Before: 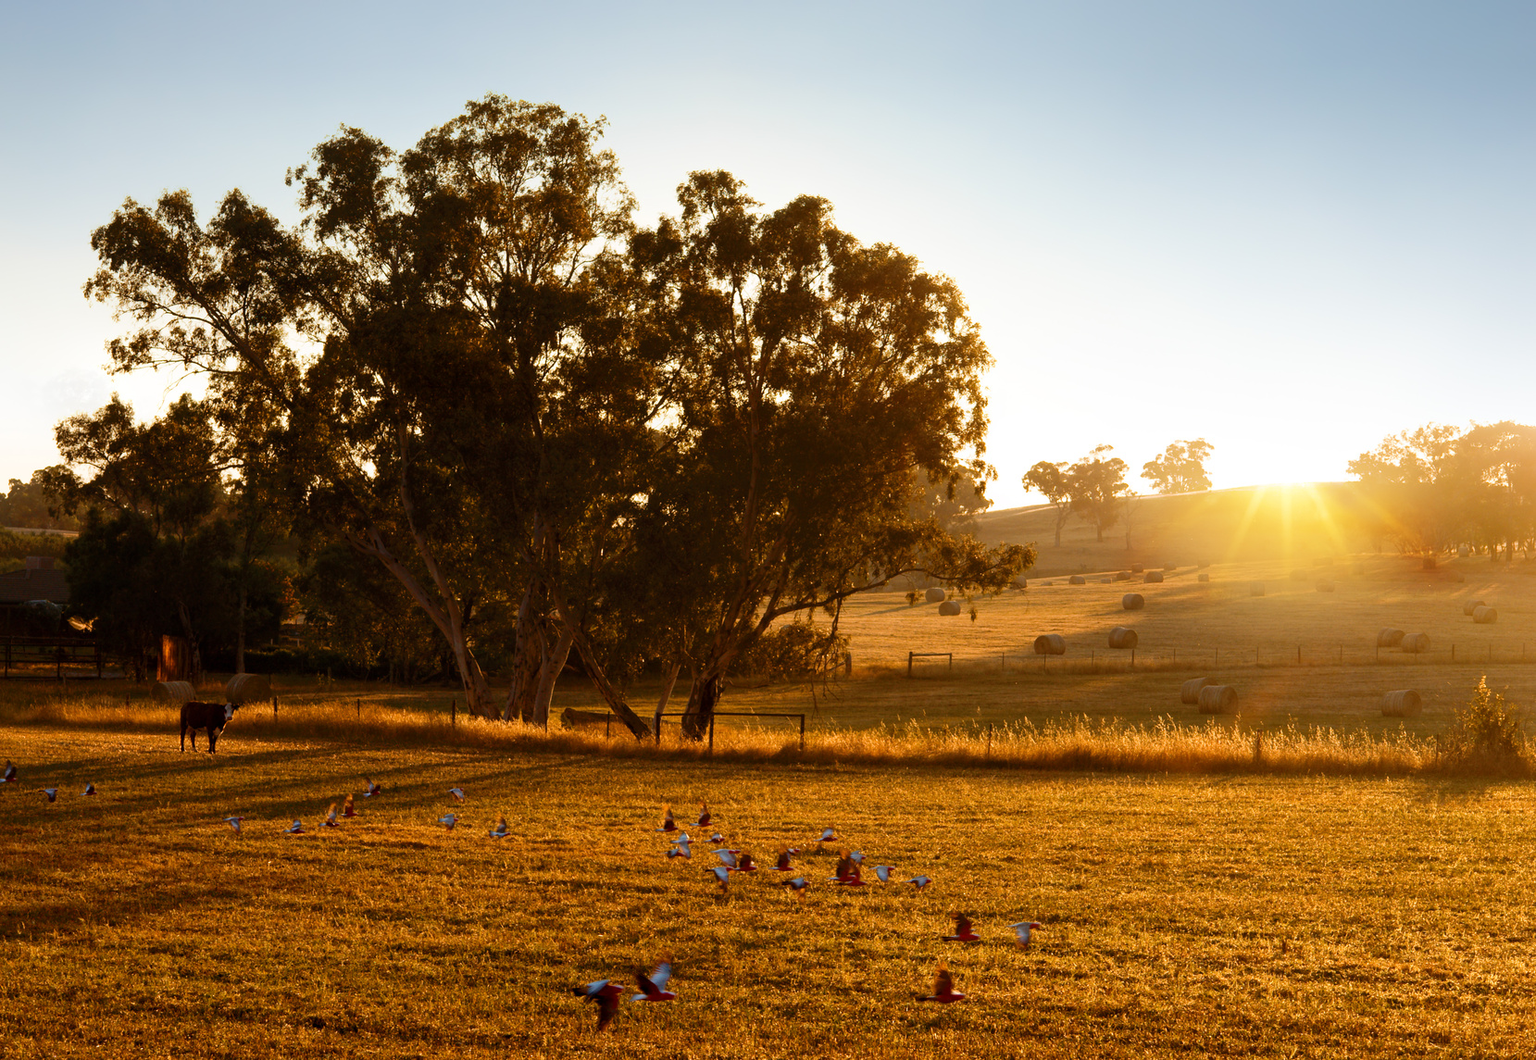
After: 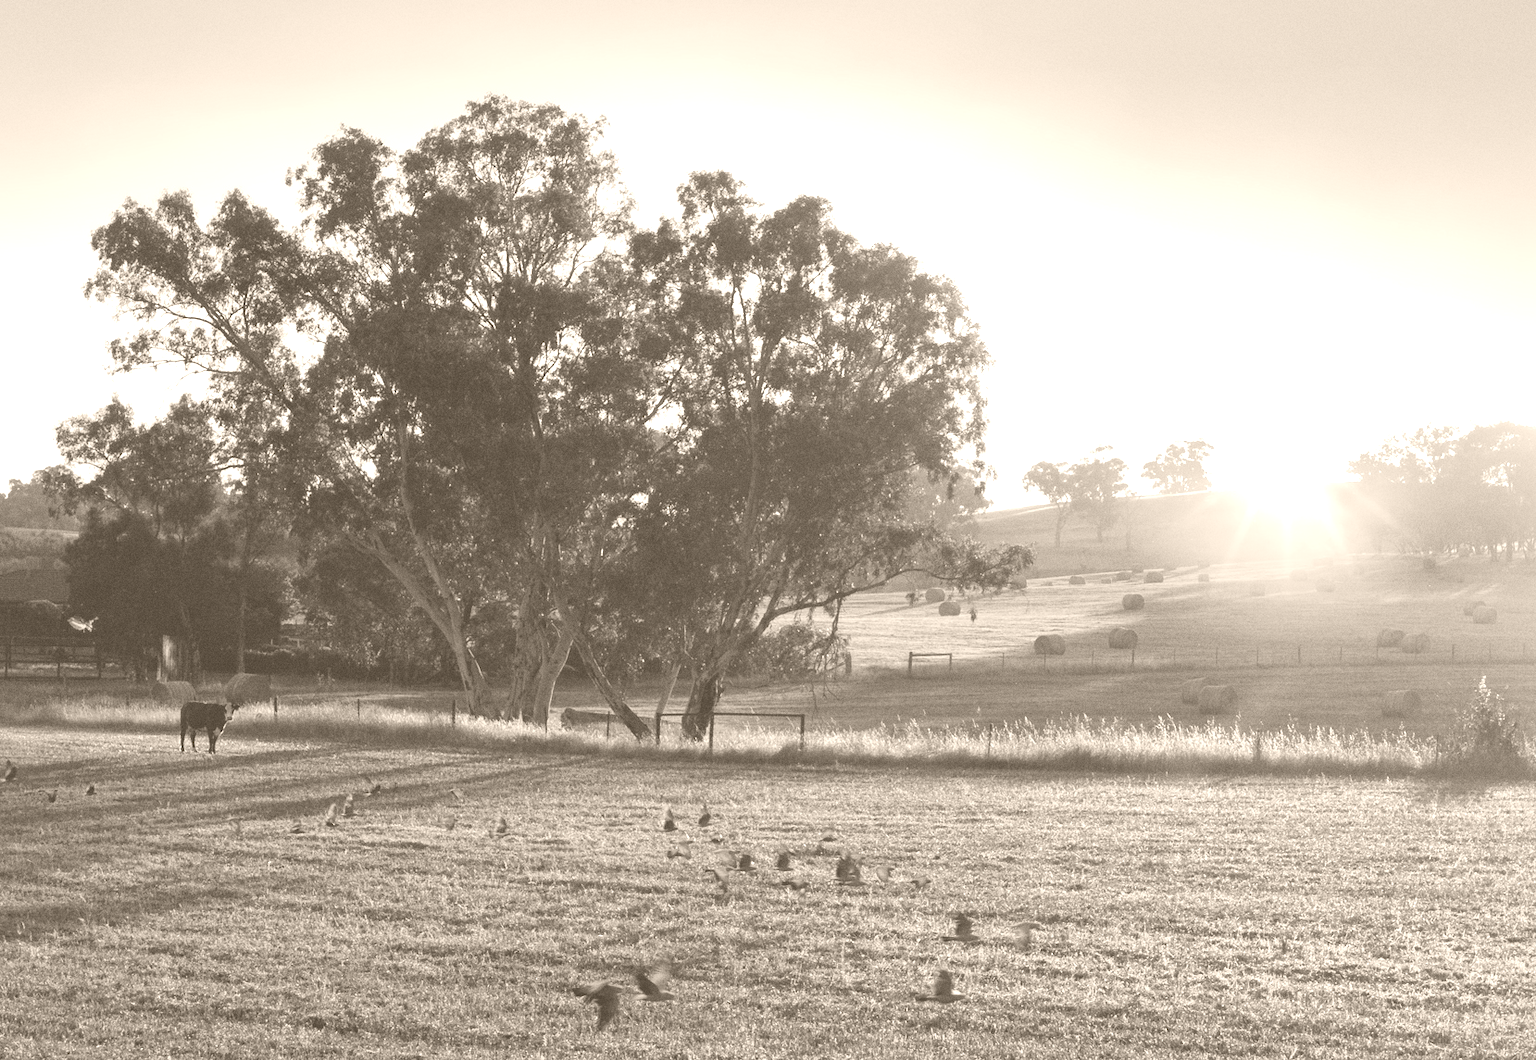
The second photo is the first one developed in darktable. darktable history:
grain: on, module defaults
shadows and highlights: shadows 40, highlights -60
colorize: hue 34.49°, saturation 35.33%, source mix 100%, version 1
contrast brightness saturation: contrast -0.08, brightness -0.04, saturation -0.11
